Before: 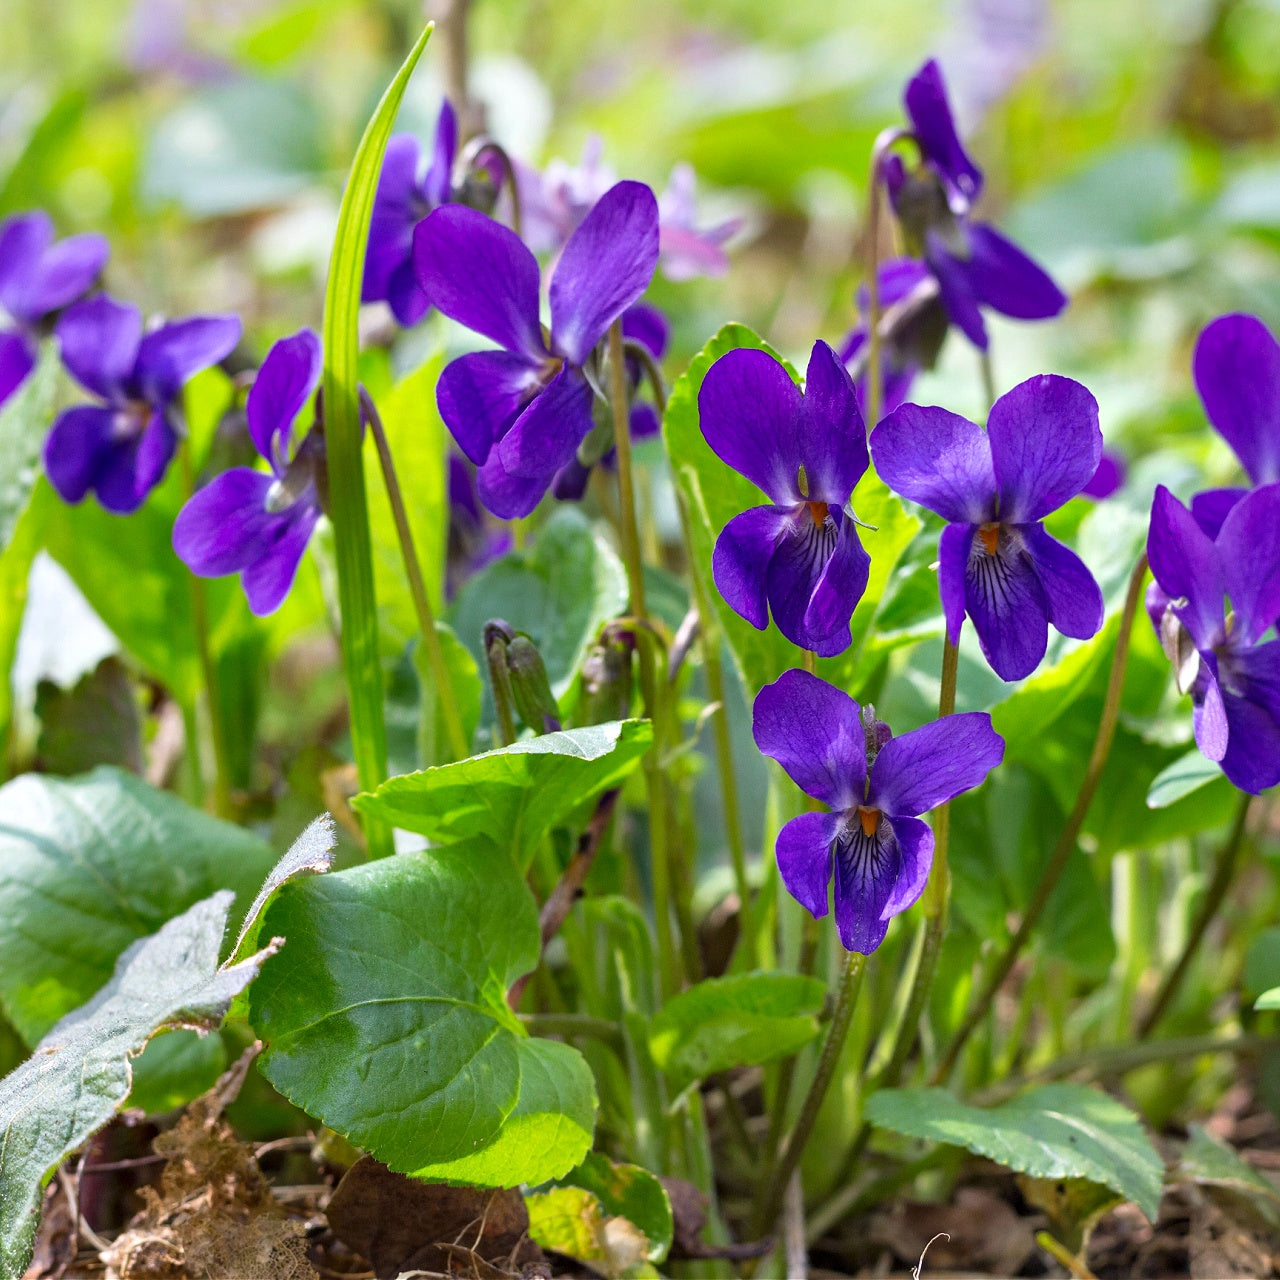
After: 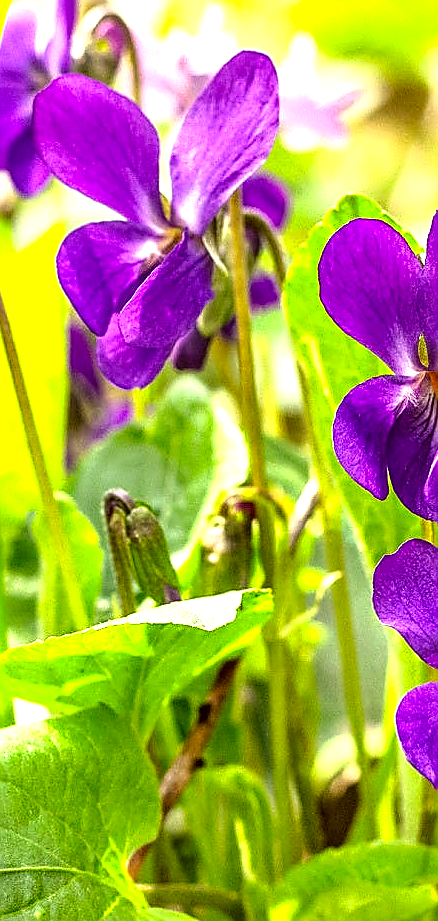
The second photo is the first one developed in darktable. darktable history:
tone equalizer: -8 EV -0.738 EV, -7 EV -0.696 EV, -6 EV -0.612 EV, -5 EV -0.374 EV, -3 EV 0.366 EV, -2 EV 0.6 EV, -1 EV 0.694 EV, +0 EV 0.763 EV
exposure: black level correction -0.002, exposure 0.529 EV, compensate exposure bias true, compensate highlight preservation false
crop and rotate: left 29.763%, top 10.176%, right 35.993%, bottom 17.85%
color correction: highlights a* 0.104, highlights b* 28.98, shadows a* -0.2, shadows b* 21.44
local contrast: on, module defaults
tone curve: curves: ch0 [(0, 0) (0.003, 0.004) (0.011, 0.008) (0.025, 0.012) (0.044, 0.02) (0.069, 0.028) (0.1, 0.034) (0.136, 0.059) (0.177, 0.1) (0.224, 0.151) (0.277, 0.203) (0.335, 0.266) (0.399, 0.344) (0.468, 0.414) (0.543, 0.507) (0.623, 0.602) (0.709, 0.704) (0.801, 0.804) (0.898, 0.927) (1, 1)], color space Lab, independent channels, preserve colors none
sharpen: radius 1.375, amount 1.255, threshold 0.653
